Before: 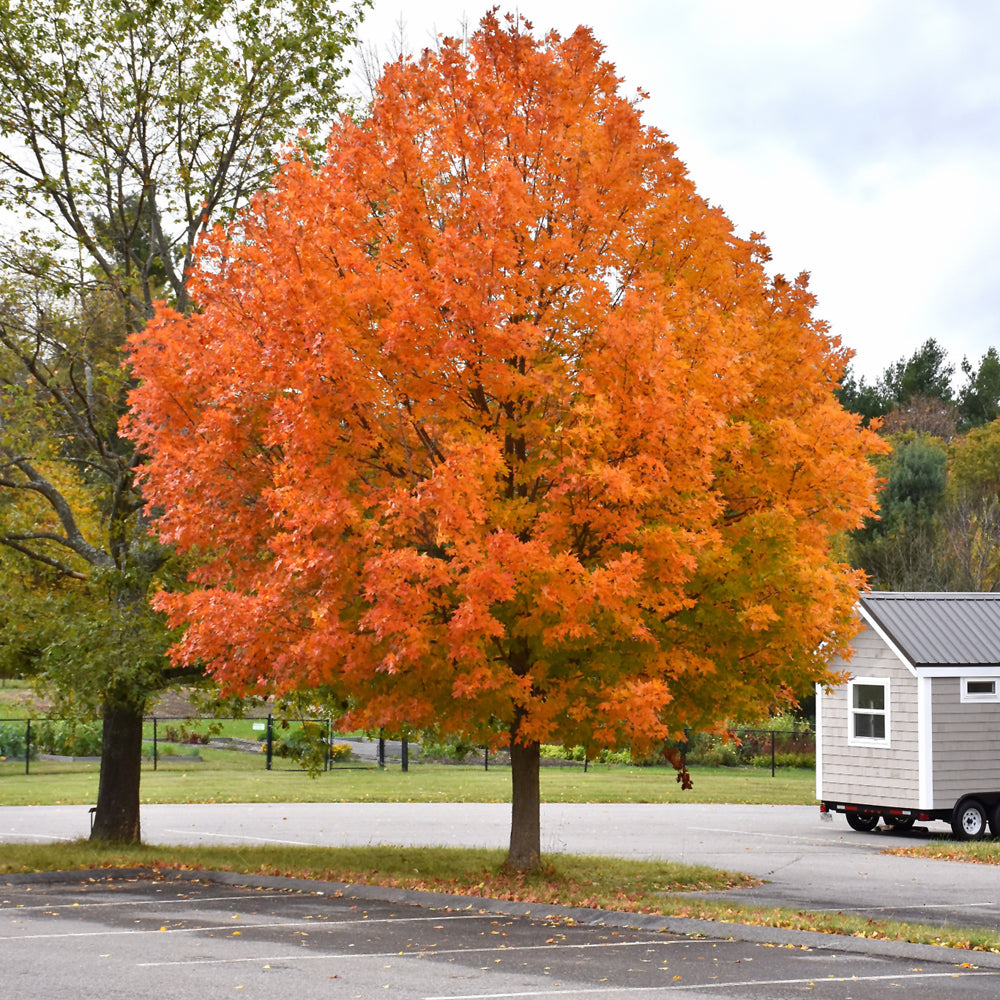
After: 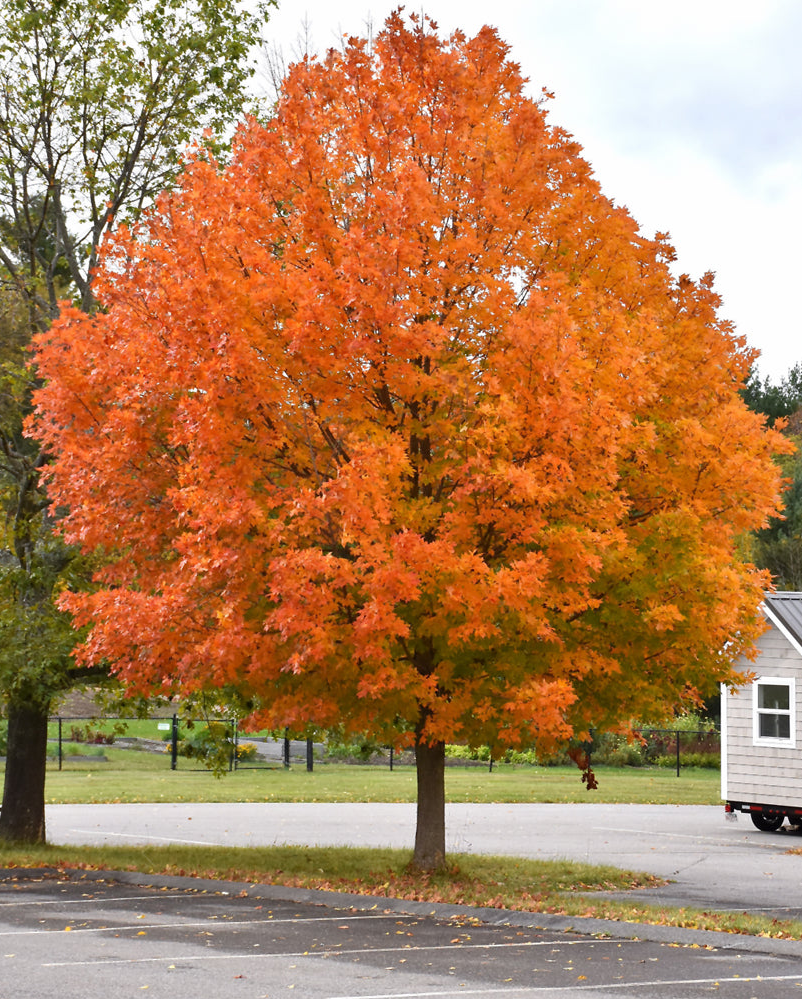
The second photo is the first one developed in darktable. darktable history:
crop and rotate: left 9.544%, right 10.186%
